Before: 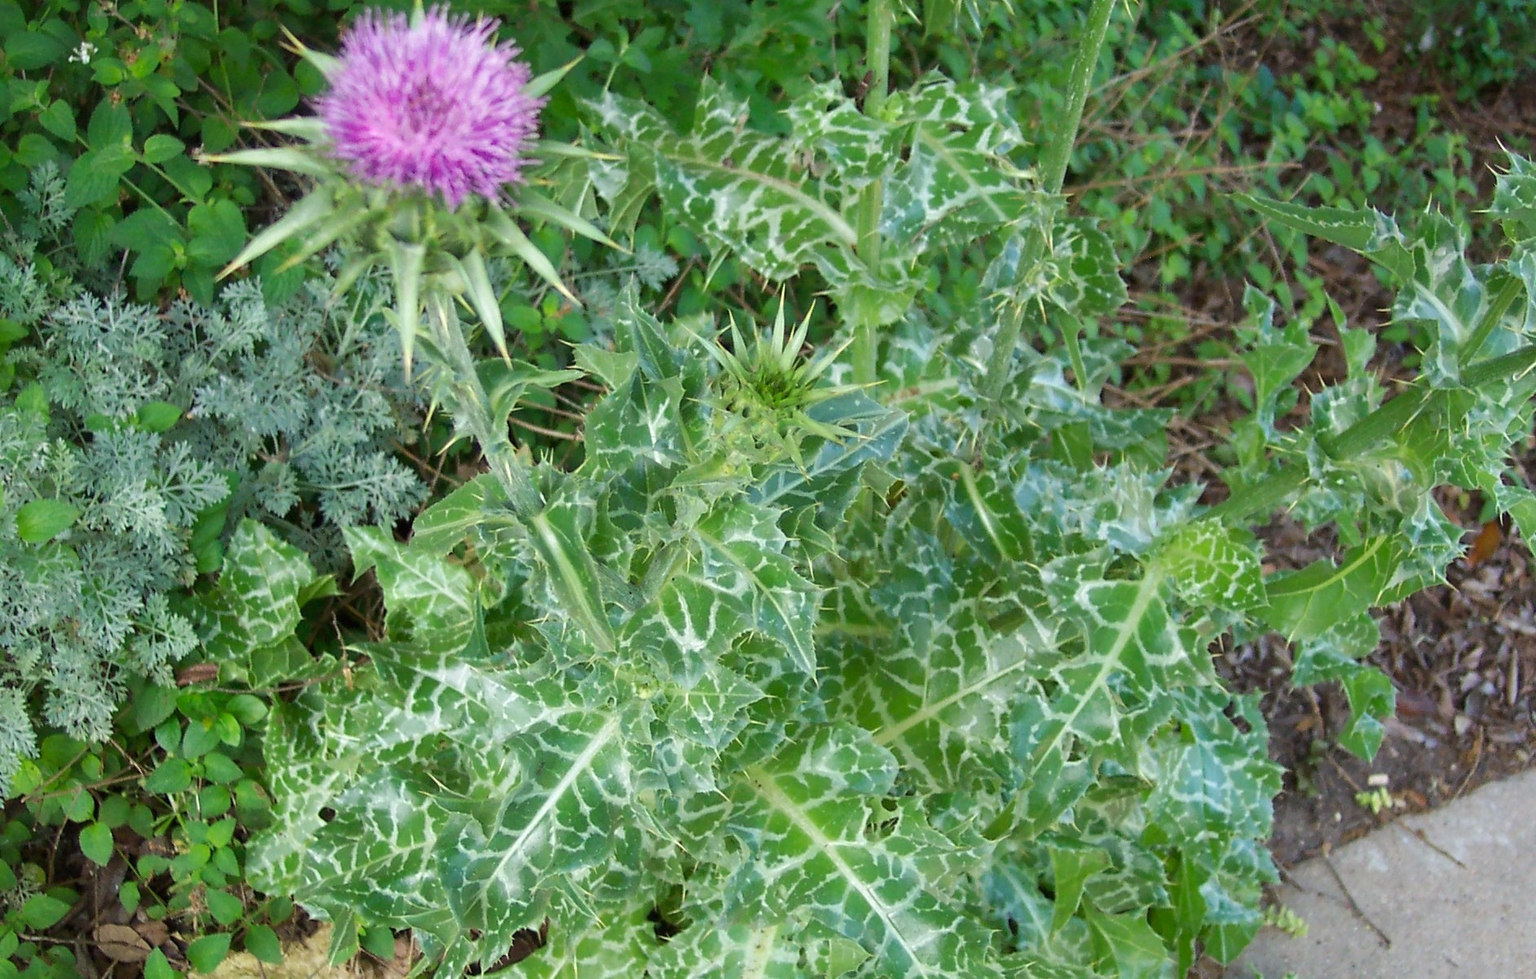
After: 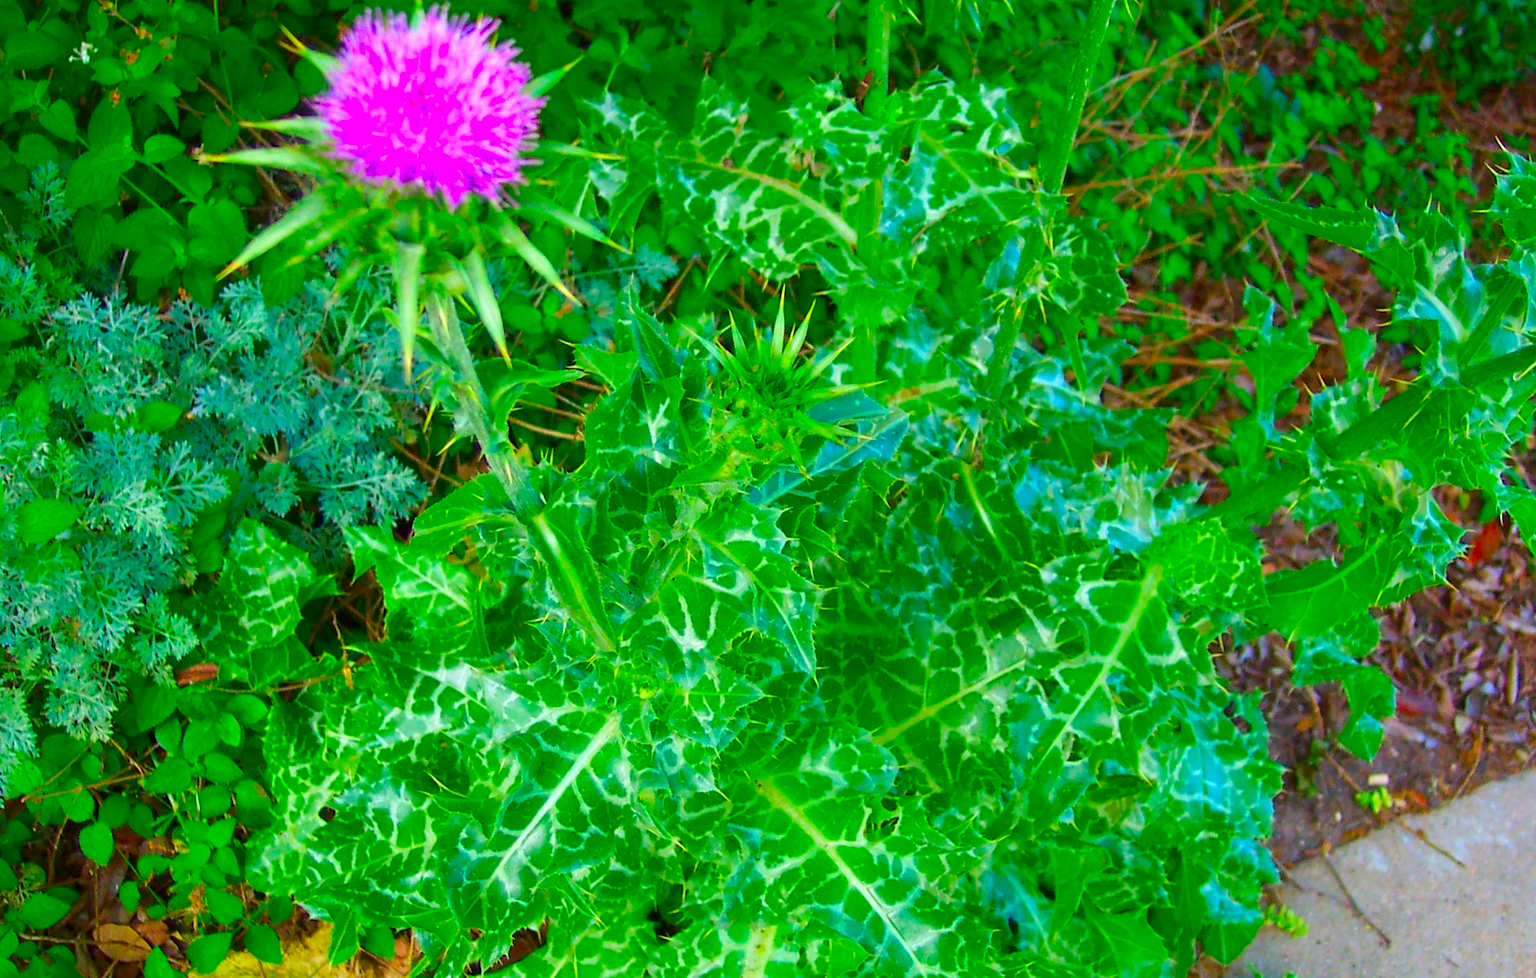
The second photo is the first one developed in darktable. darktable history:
color correction: highlights b* -0.059, saturation 2.97
